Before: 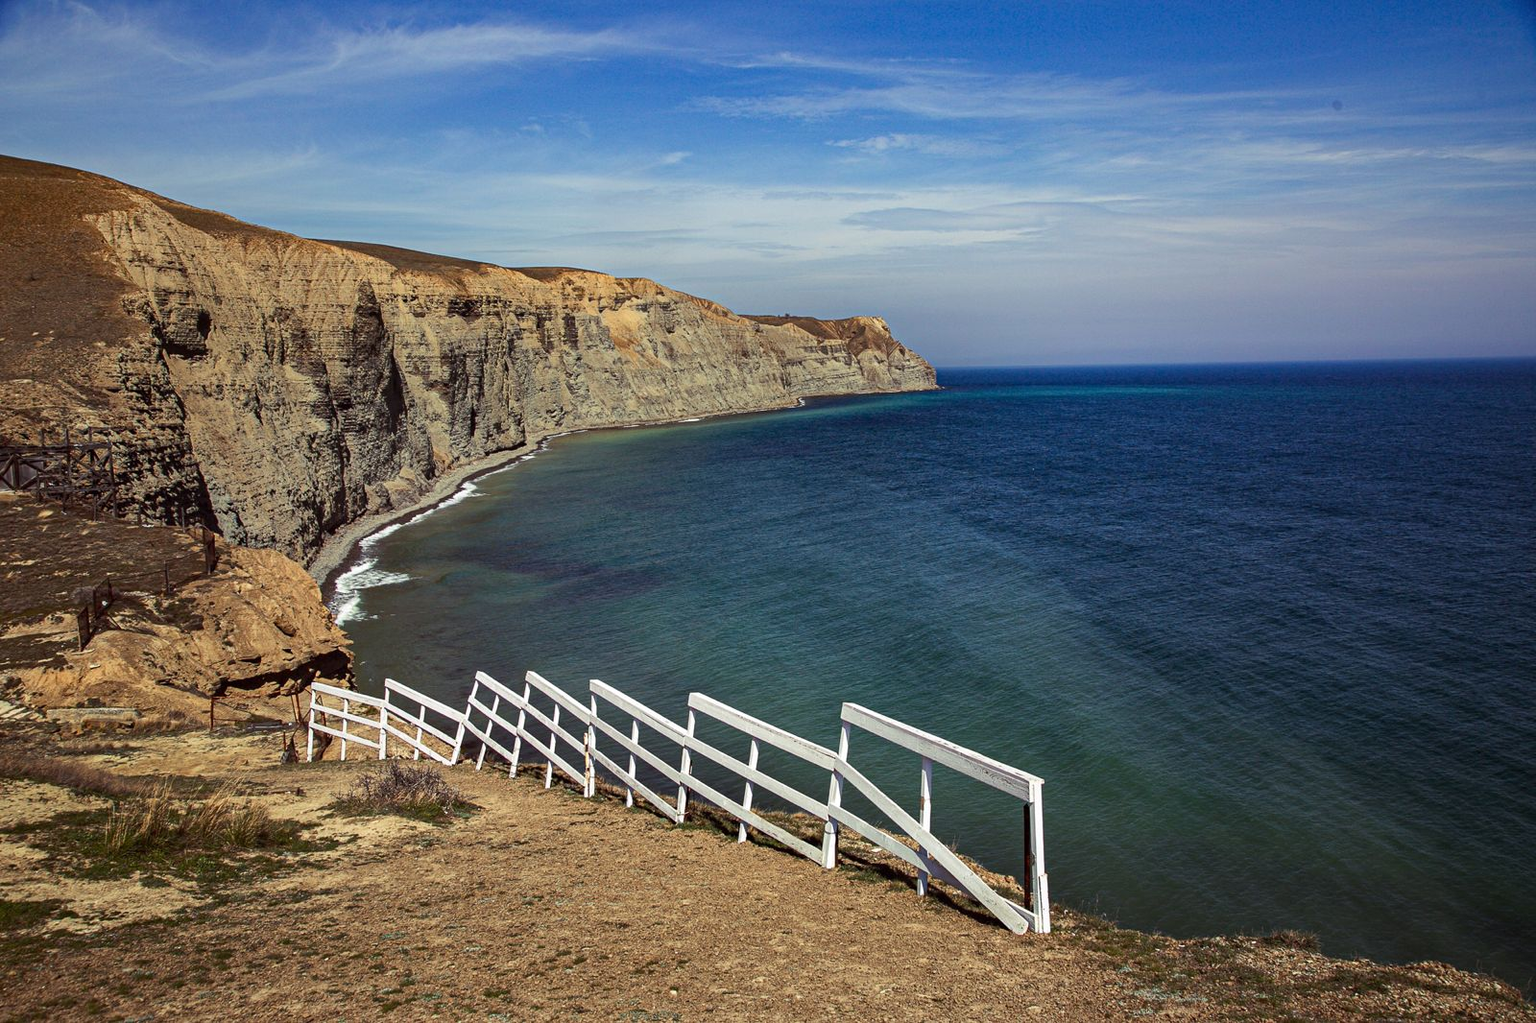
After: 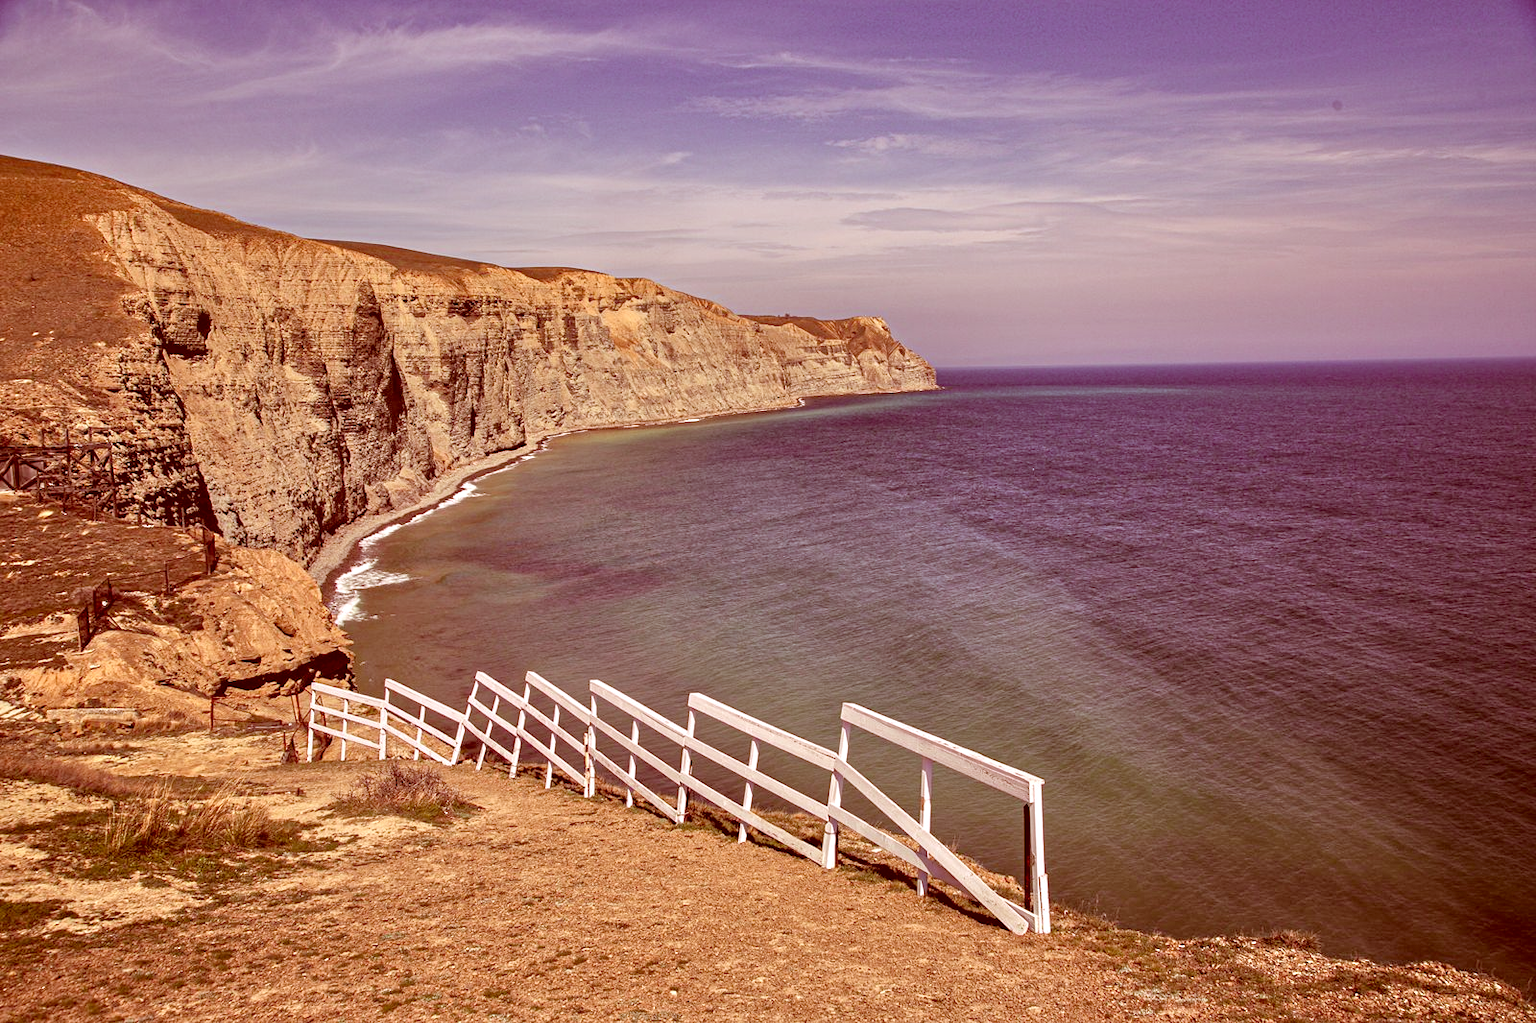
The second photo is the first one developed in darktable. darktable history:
tone equalizer: -7 EV 0.15 EV, -6 EV 0.6 EV, -5 EV 1.15 EV, -4 EV 1.33 EV, -3 EV 1.15 EV, -2 EV 0.6 EV, -1 EV 0.15 EV, mask exposure compensation -0.5 EV
white balance: red 0.974, blue 1.044
color correction: highlights a* 9.03, highlights b* 8.71, shadows a* 40, shadows b* 40, saturation 0.8
